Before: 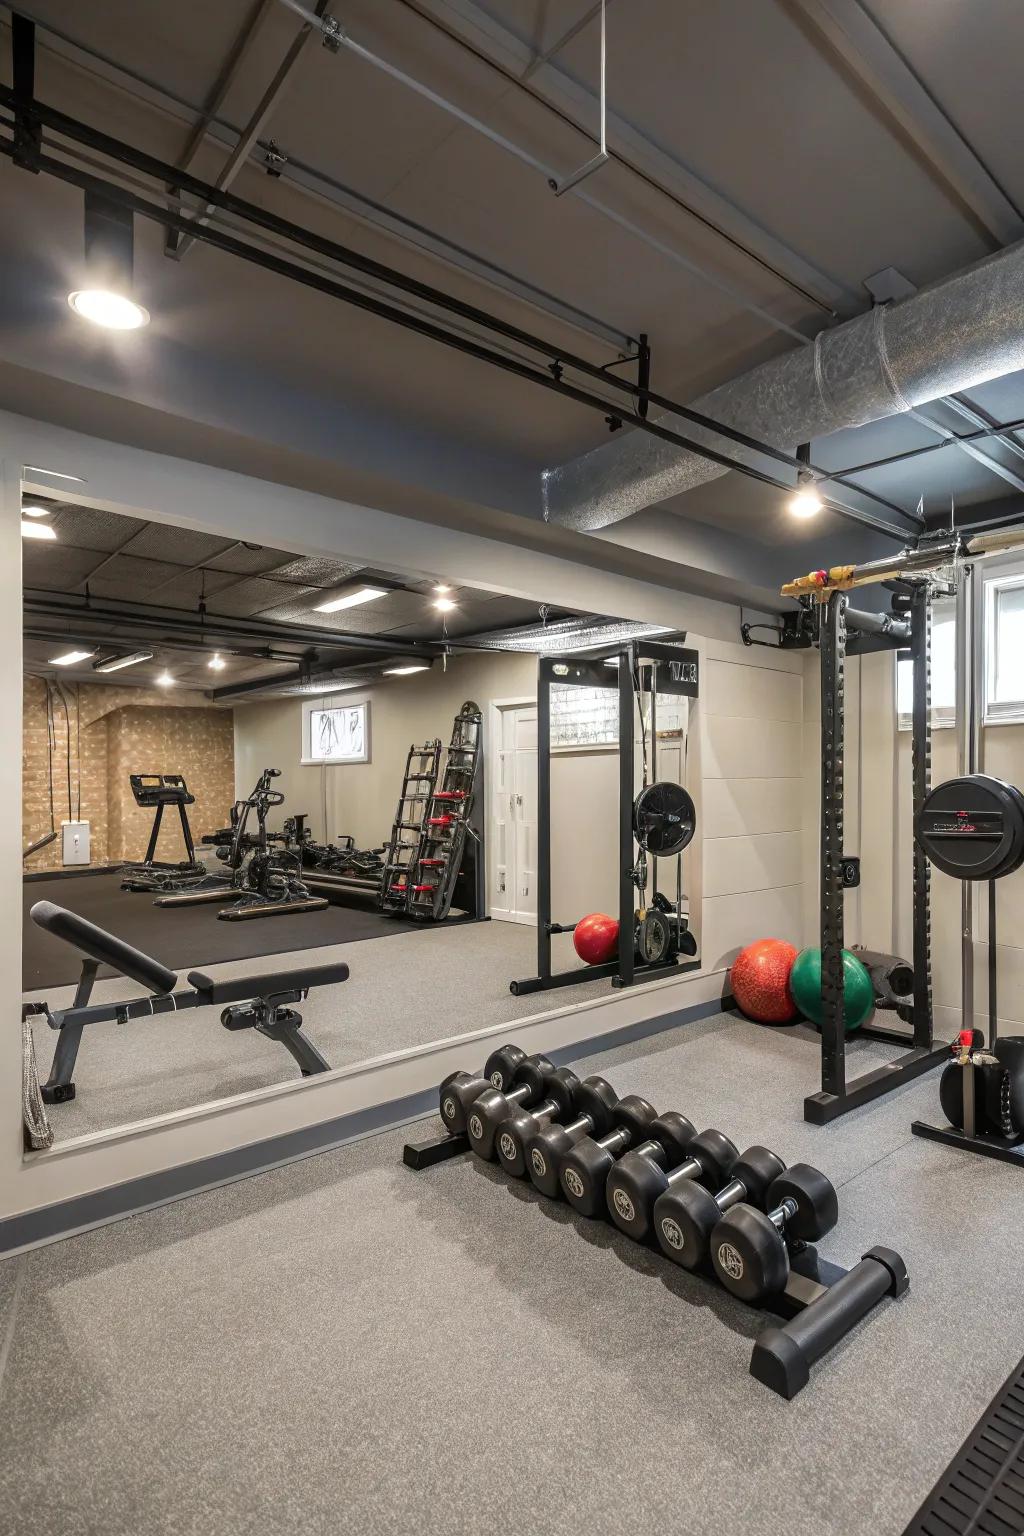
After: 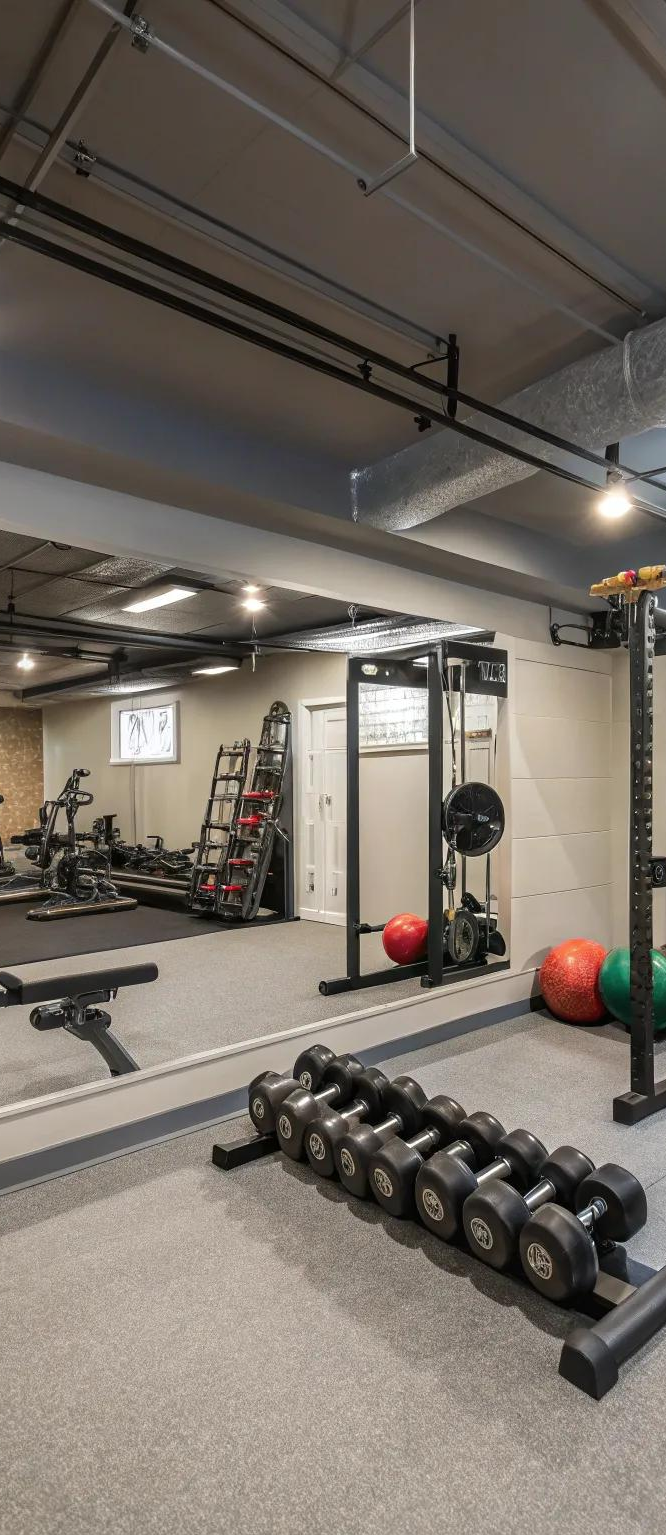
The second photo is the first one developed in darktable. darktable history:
crop and rotate: left 18.734%, right 16.212%
shadows and highlights: shadows -22.47, highlights 46.09, highlights color adjustment 0.333%, soften with gaussian
